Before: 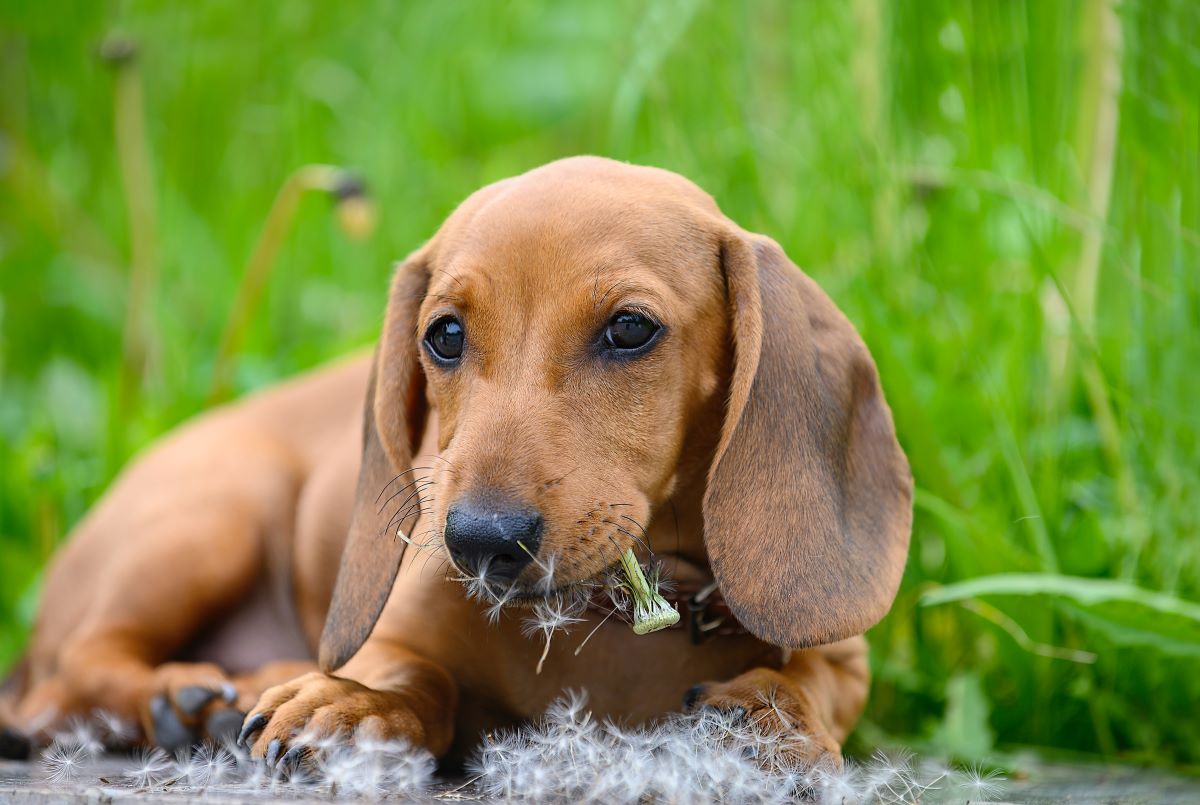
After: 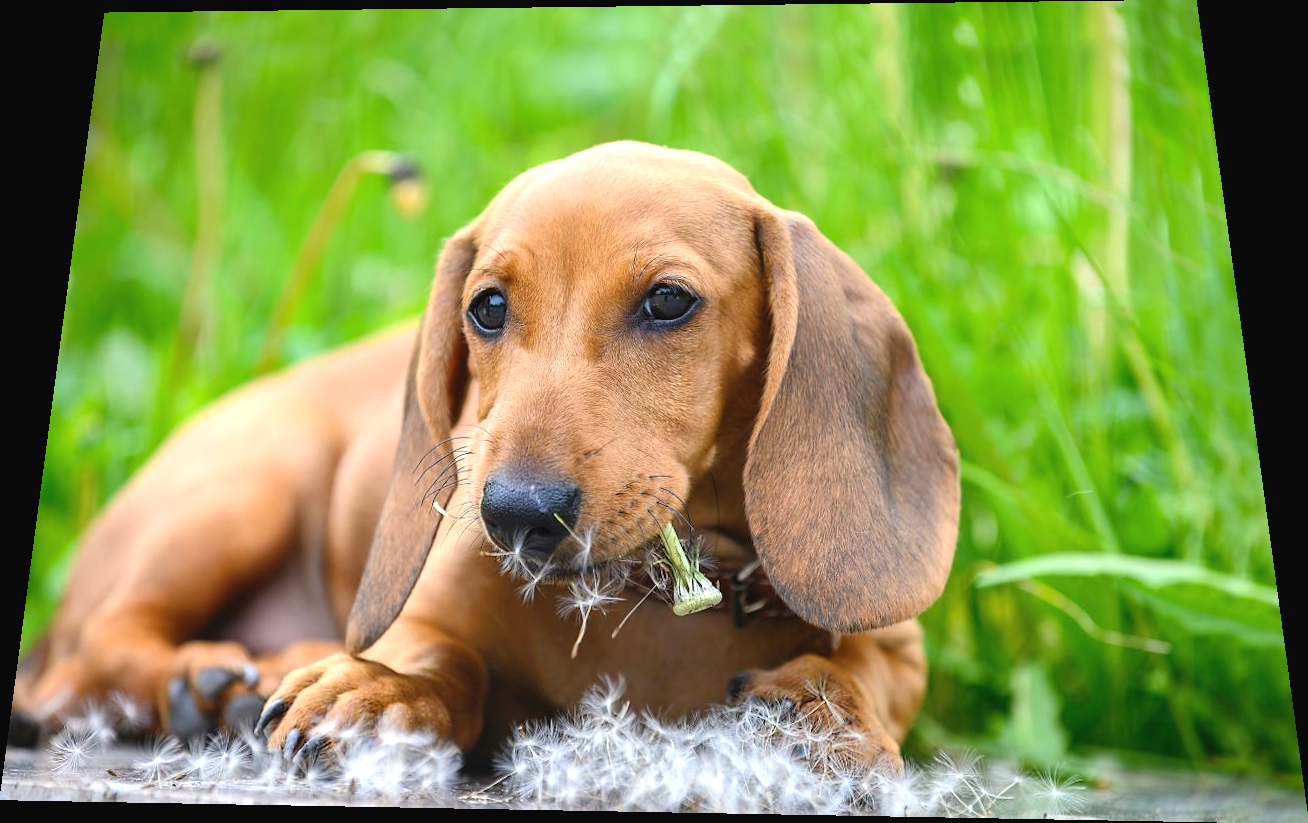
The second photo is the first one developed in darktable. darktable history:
rotate and perspective: rotation 0.128°, lens shift (vertical) -0.181, lens shift (horizontal) -0.044, shear 0.001, automatic cropping off
exposure: black level correction -0.002, exposure 0.54 EV, compensate highlight preservation false
